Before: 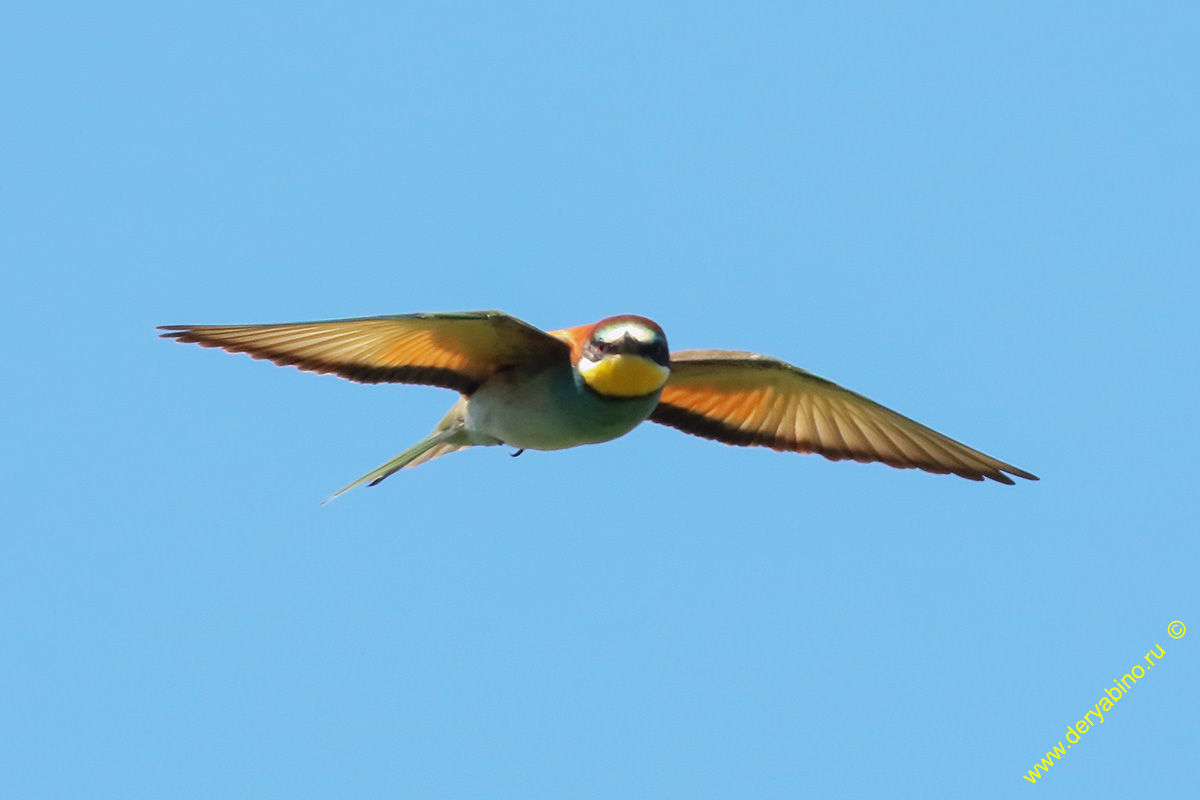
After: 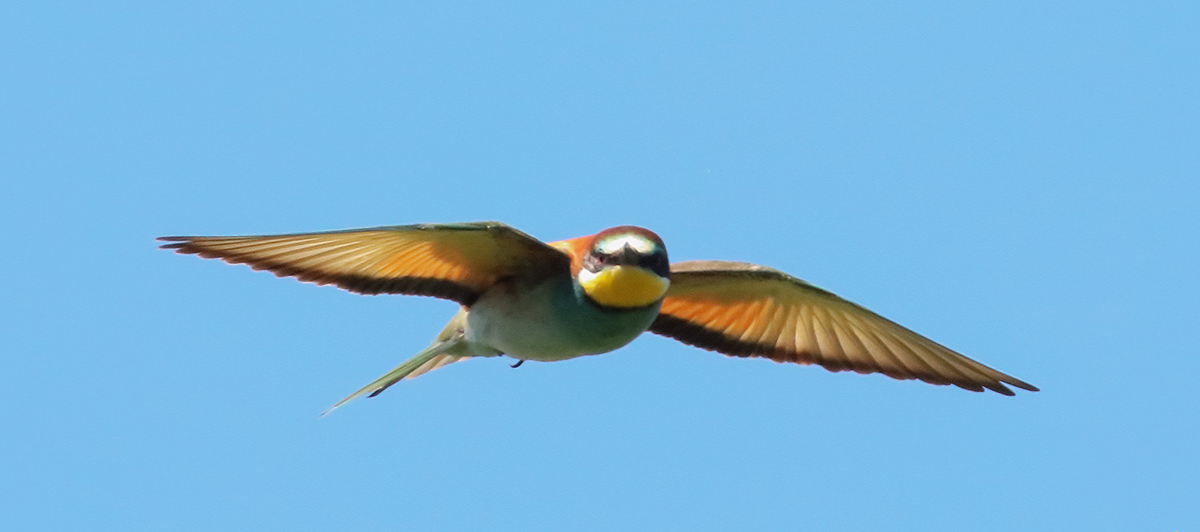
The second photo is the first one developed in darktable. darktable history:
crop: top 11.187%, bottom 22.249%
